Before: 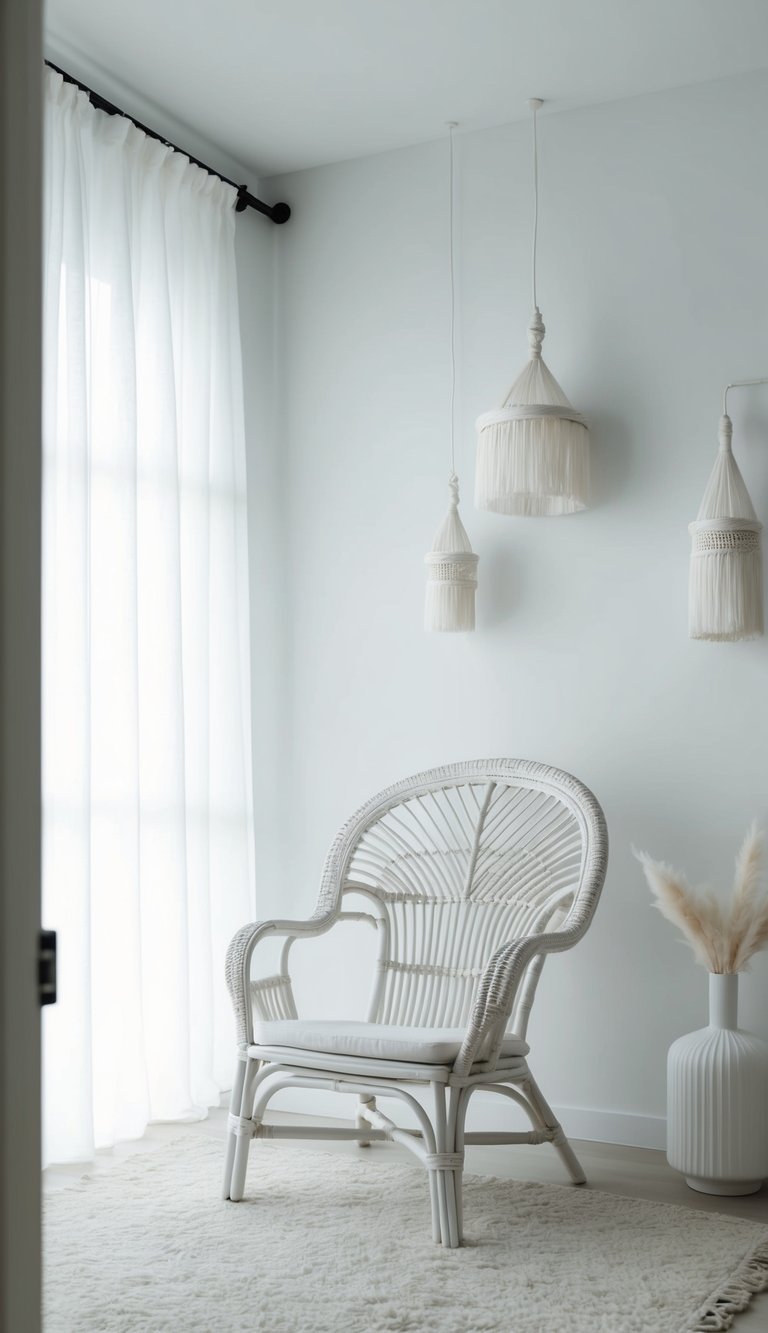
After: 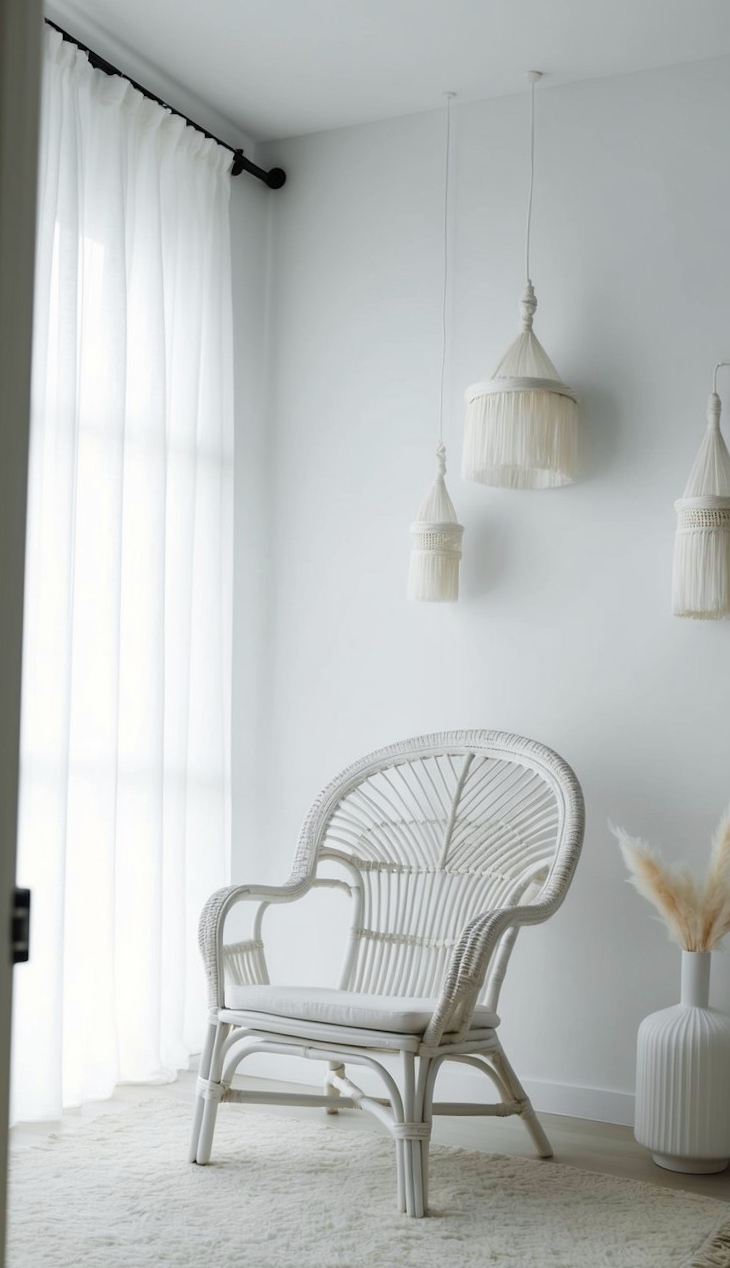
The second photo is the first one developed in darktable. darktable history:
color zones: curves: ch0 [(0, 0.511) (0.143, 0.531) (0.286, 0.56) (0.429, 0.5) (0.571, 0.5) (0.714, 0.5) (0.857, 0.5) (1, 0.5)]; ch1 [(0, 0.525) (0.143, 0.705) (0.286, 0.715) (0.429, 0.35) (0.571, 0.35) (0.714, 0.35) (0.857, 0.4) (1, 0.4)]; ch2 [(0, 0.572) (0.143, 0.512) (0.286, 0.473) (0.429, 0.45) (0.571, 0.5) (0.714, 0.5) (0.857, 0.518) (1, 0.518)]
crop and rotate: angle -1.69°
